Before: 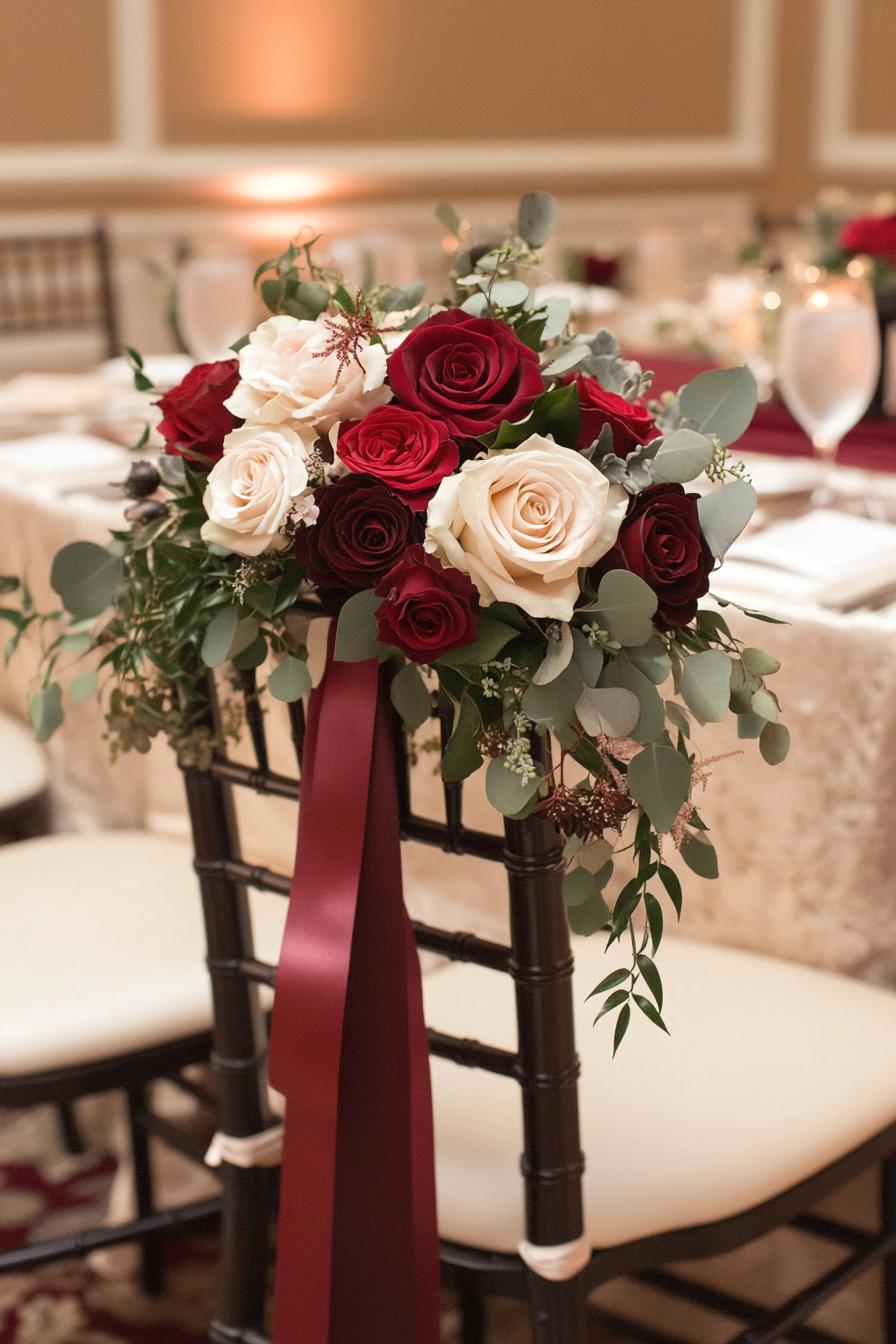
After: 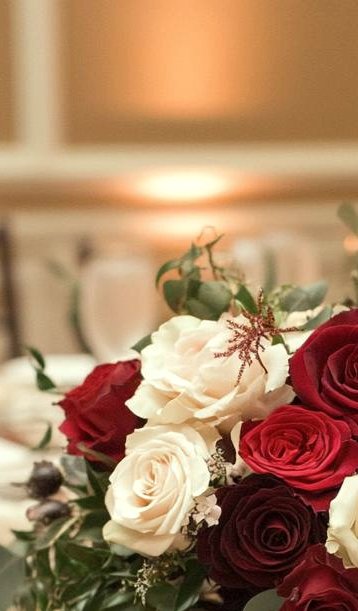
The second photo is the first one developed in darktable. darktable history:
crop and rotate: left 10.958%, top 0.062%, right 48.983%, bottom 54.429%
local contrast: highlights 103%, shadows 99%, detail 119%, midtone range 0.2
color correction: highlights a* -4.34, highlights b* 7.15
